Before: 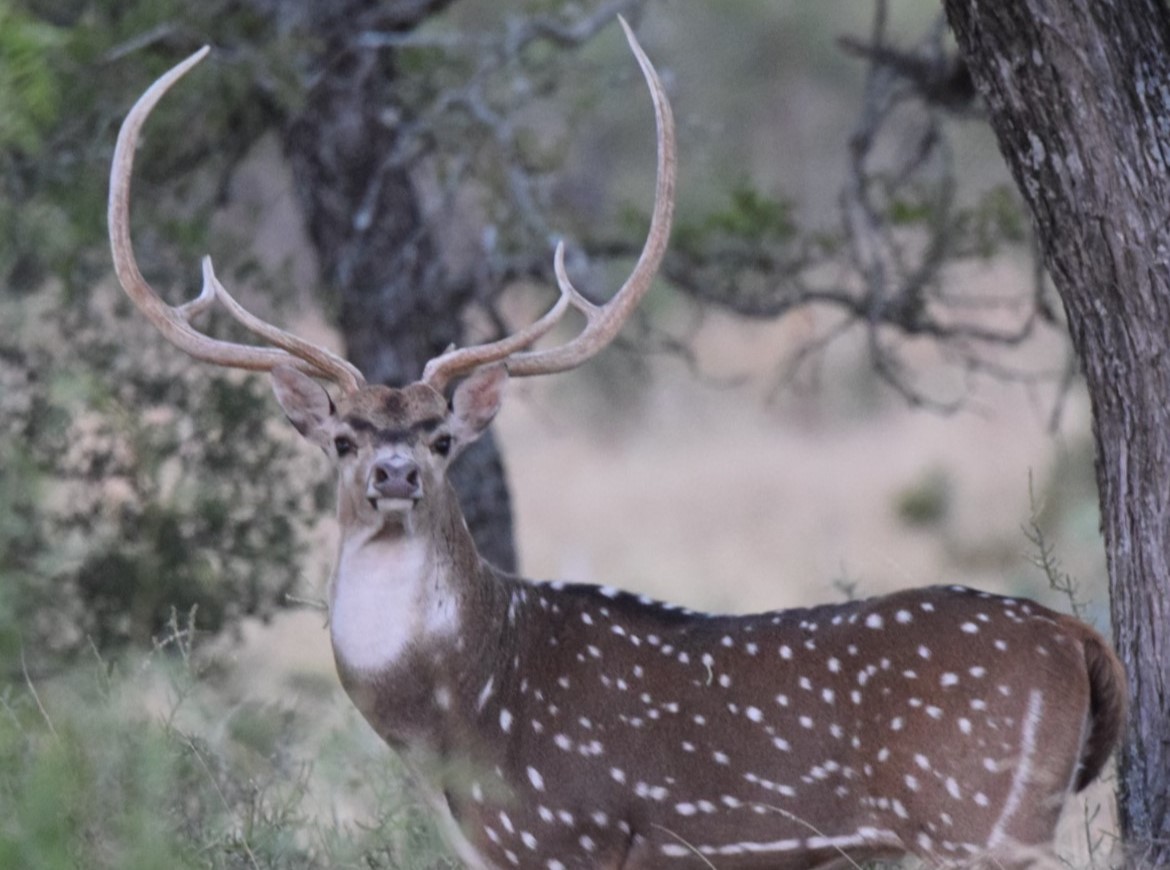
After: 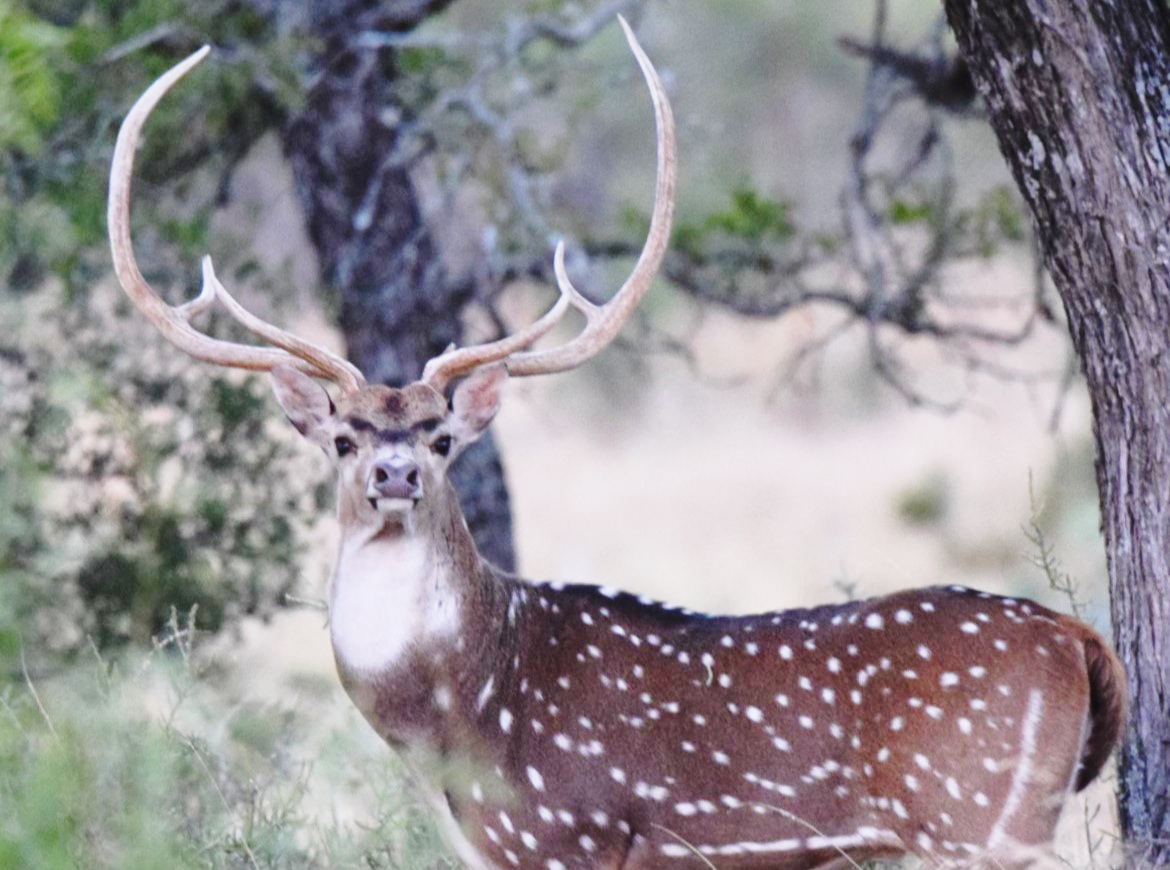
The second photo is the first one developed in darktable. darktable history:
color balance rgb: perceptual saturation grading › global saturation 20%, perceptual saturation grading › highlights -25%, perceptual saturation grading › shadows 25%
base curve: curves: ch0 [(0, 0) (0.036, 0.037) (0.121, 0.228) (0.46, 0.76) (0.859, 0.983) (1, 1)], preserve colors none
